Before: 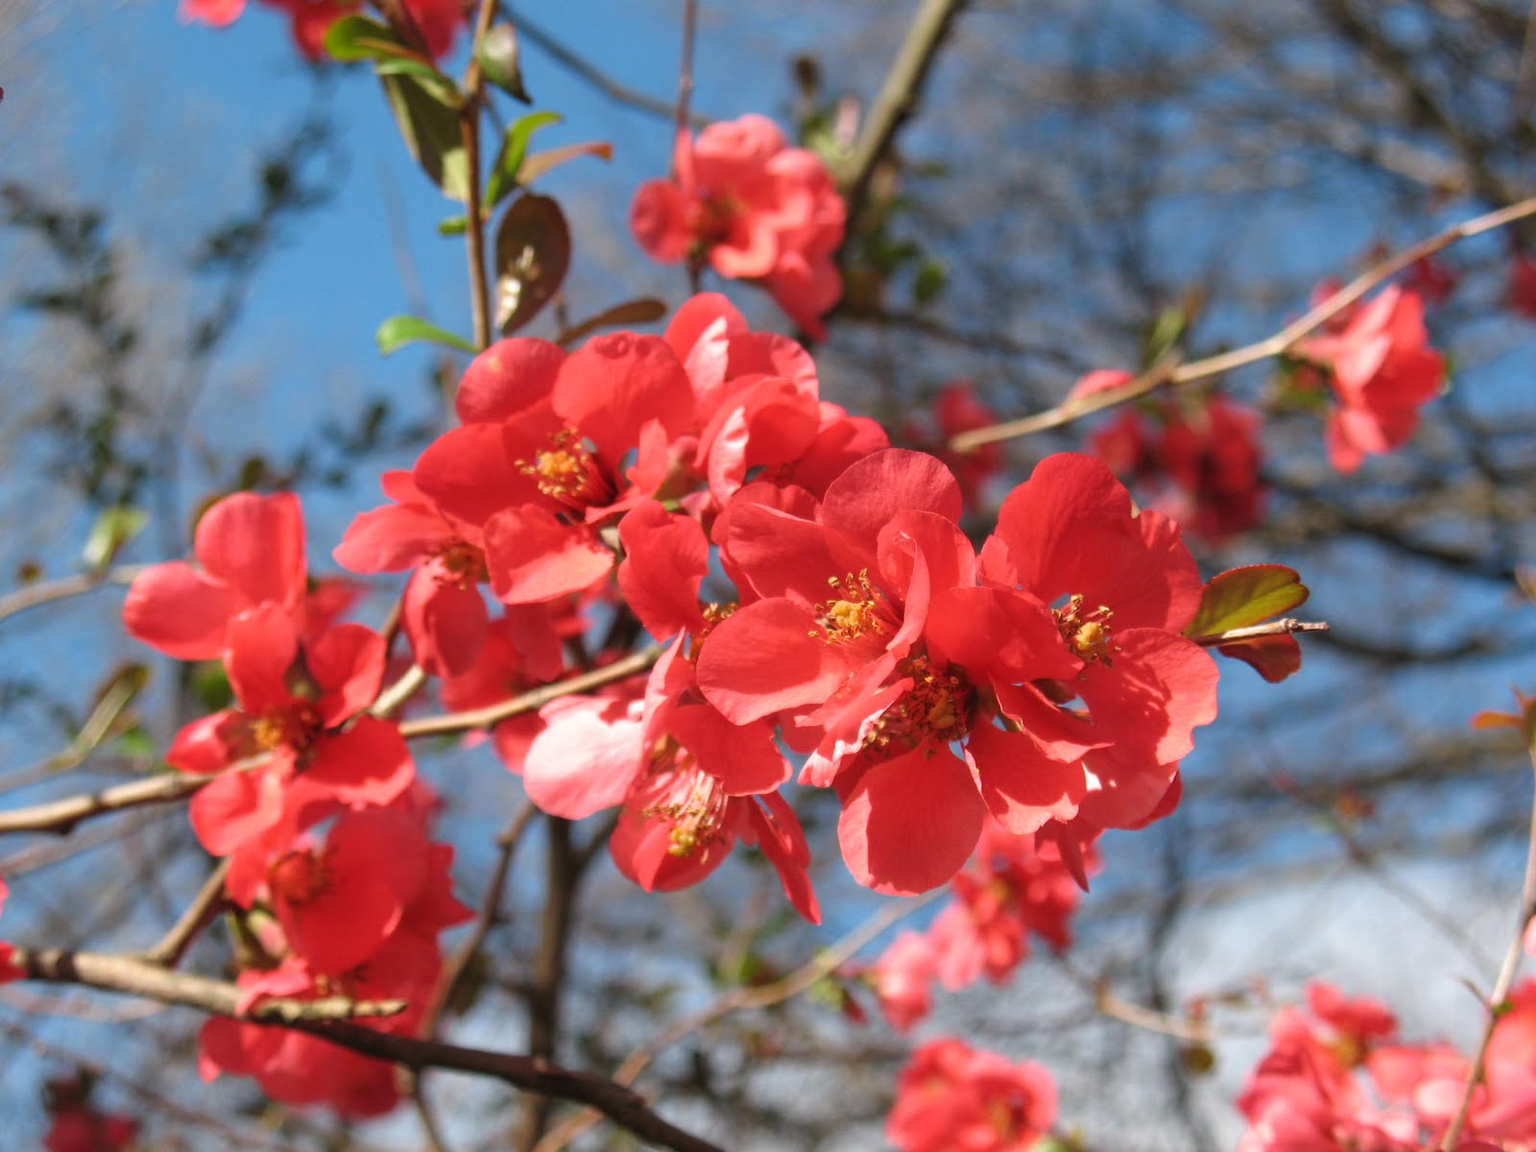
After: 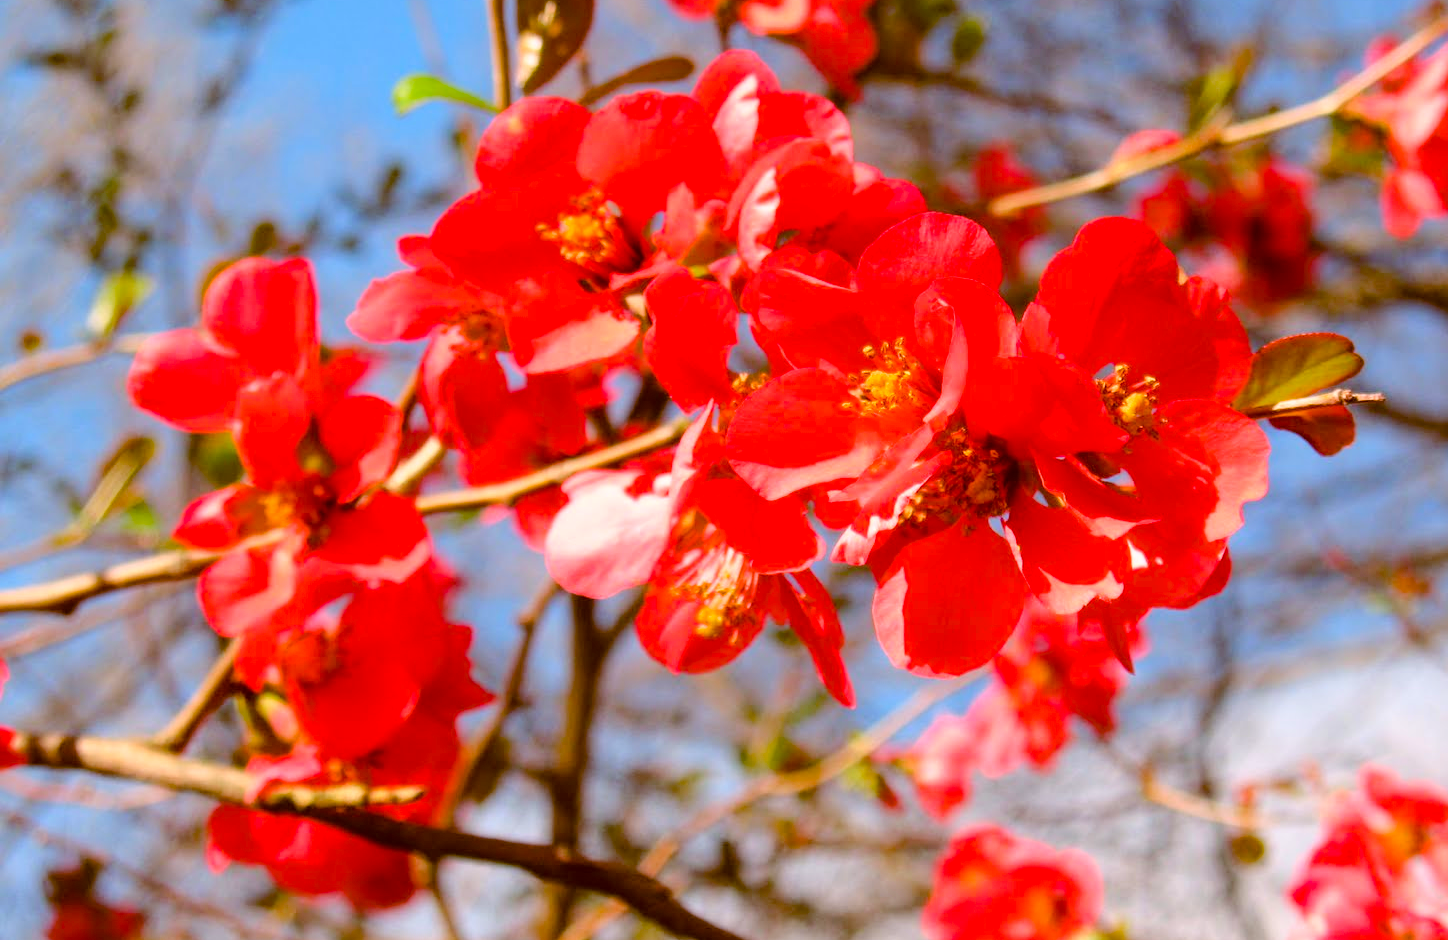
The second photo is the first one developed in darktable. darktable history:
crop: top 21.297%, right 9.463%, bottom 0.296%
tone curve: curves: ch0 [(0, 0) (0.051, 0.047) (0.102, 0.099) (0.228, 0.275) (0.432, 0.535) (0.695, 0.778) (0.908, 0.946) (1, 1)]; ch1 [(0, 0) (0.339, 0.298) (0.402, 0.363) (0.453, 0.413) (0.485, 0.469) (0.494, 0.493) (0.504, 0.501) (0.525, 0.534) (0.563, 0.595) (0.597, 0.638) (1, 1)]; ch2 [(0, 0) (0.48, 0.48) (0.504, 0.5) (0.539, 0.554) (0.59, 0.63) (0.642, 0.684) (0.824, 0.815) (1, 1)], color space Lab, linked channels
color balance rgb: highlights gain › chroma 0.988%, highlights gain › hue 26.51°, global offset › chroma 0.392%, global offset › hue 34.96°, perceptual saturation grading › global saturation 19.566%, global vibrance 20%
